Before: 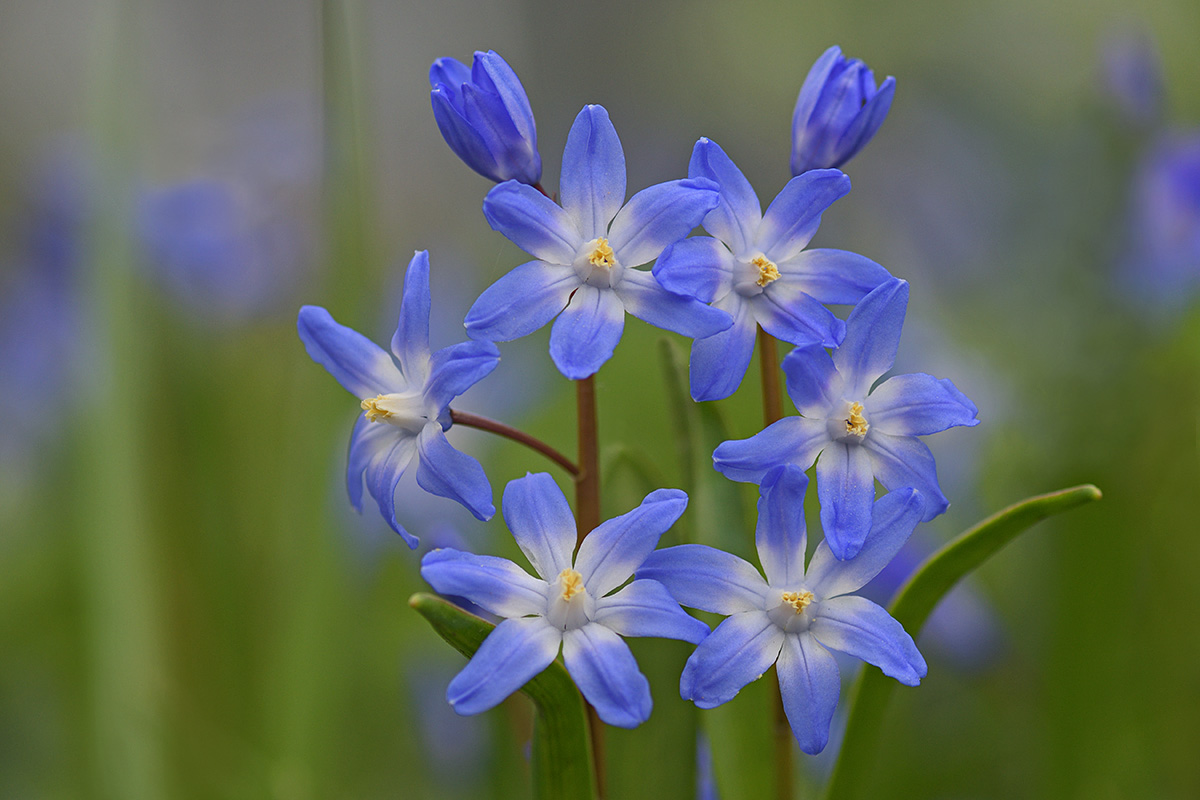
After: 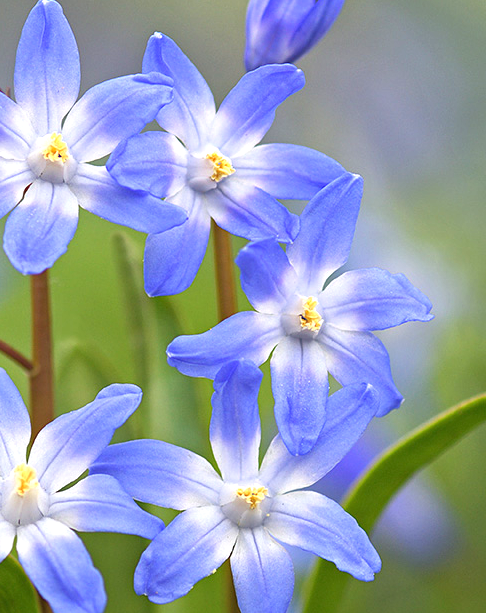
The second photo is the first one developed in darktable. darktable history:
exposure: black level correction 0, exposure 1.103 EV, compensate highlight preservation false
crop: left 45.552%, top 13.172%, right 13.94%, bottom 10.122%
base curve: curves: ch0 [(0, 0) (0.989, 0.992)], preserve colors none
